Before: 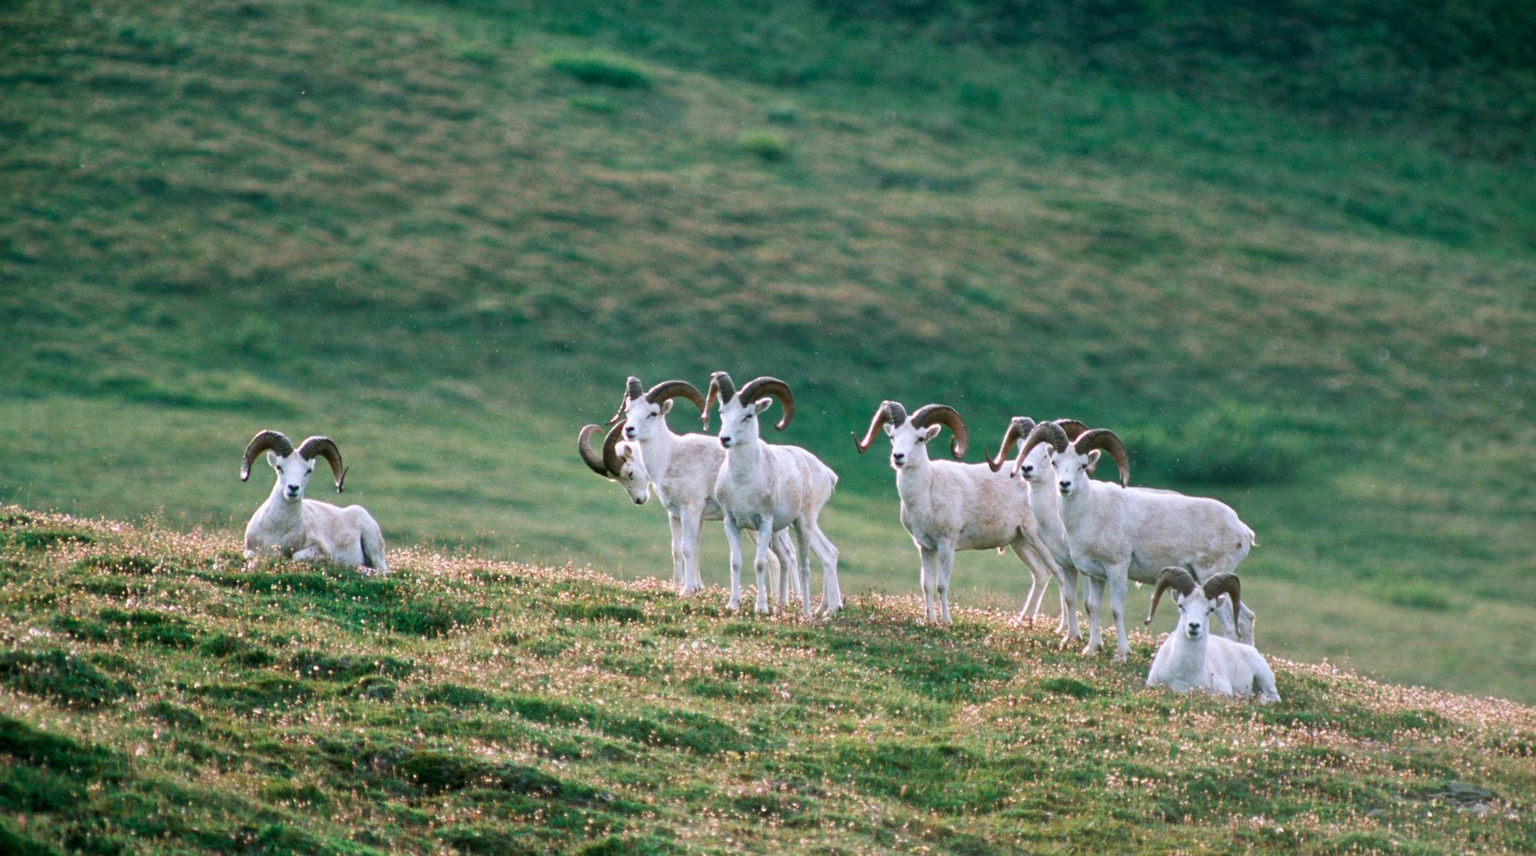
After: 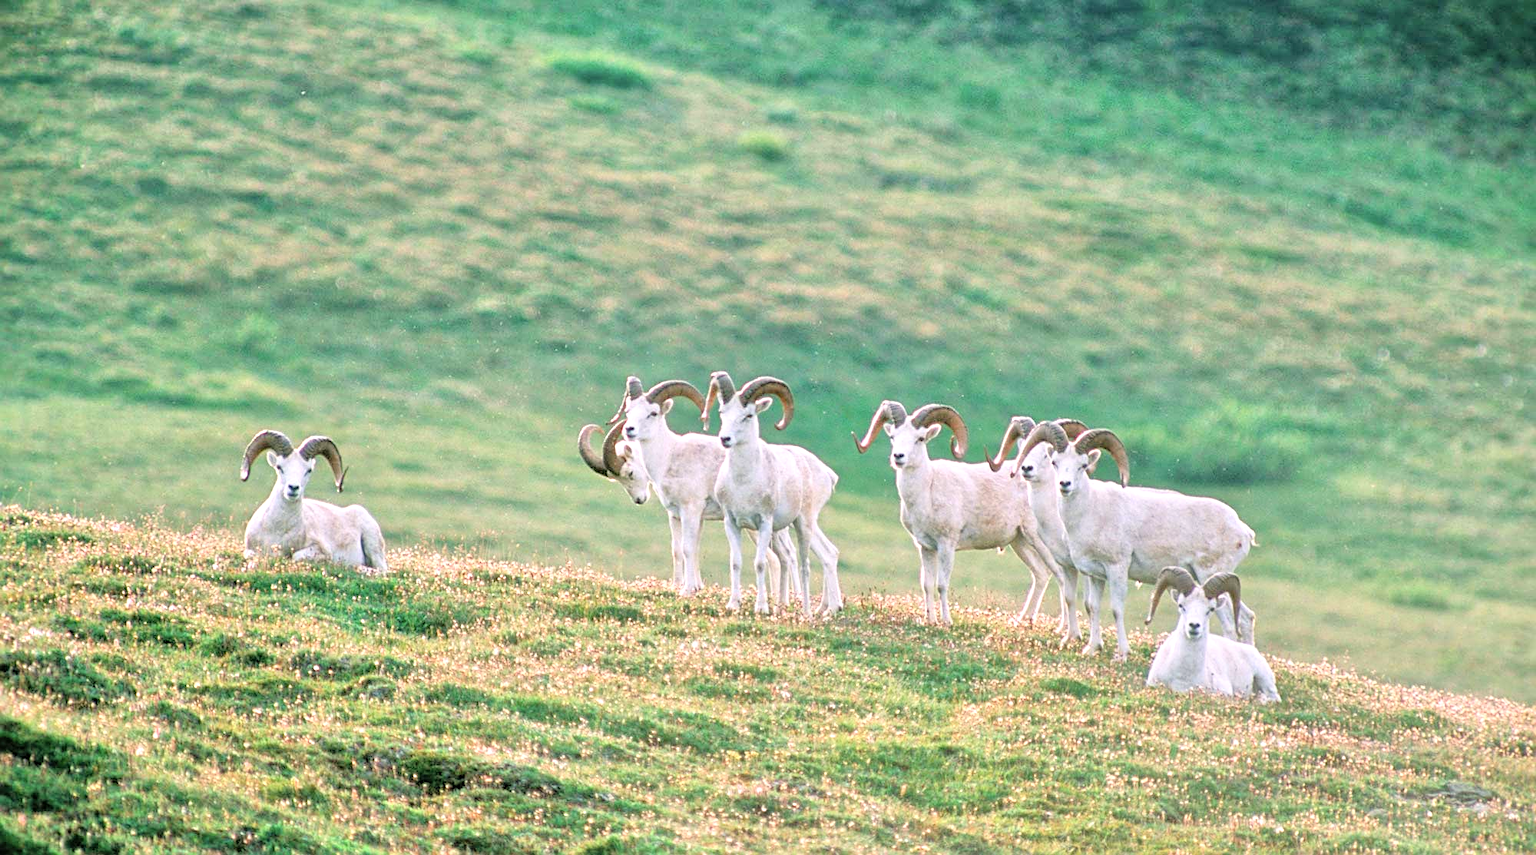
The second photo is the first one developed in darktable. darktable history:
color correction: highlights a* 3.84, highlights b* 5.07
contrast brightness saturation: contrast 0.14, brightness 0.21
exposure: exposure 0.127 EV, compensate highlight preservation false
tone equalizer: -7 EV 0.15 EV, -6 EV 0.6 EV, -5 EV 1.15 EV, -4 EV 1.33 EV, -3 EV 1.15 EV, -2 EV 0.6 EV, -1 EV 0.15 EV, mask exposure compensation -0.5 EV
sharpen: on, module defaults
local contrast: highlights 100%, shadows 100%, detail 120%, midtone range 0.2
